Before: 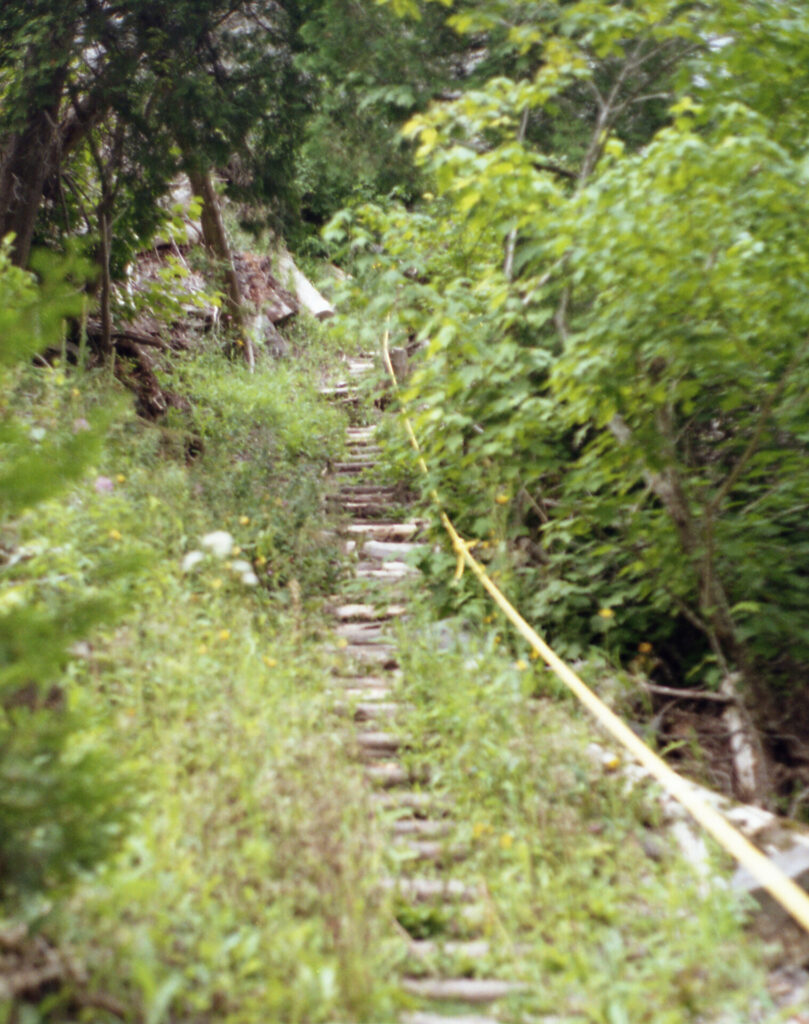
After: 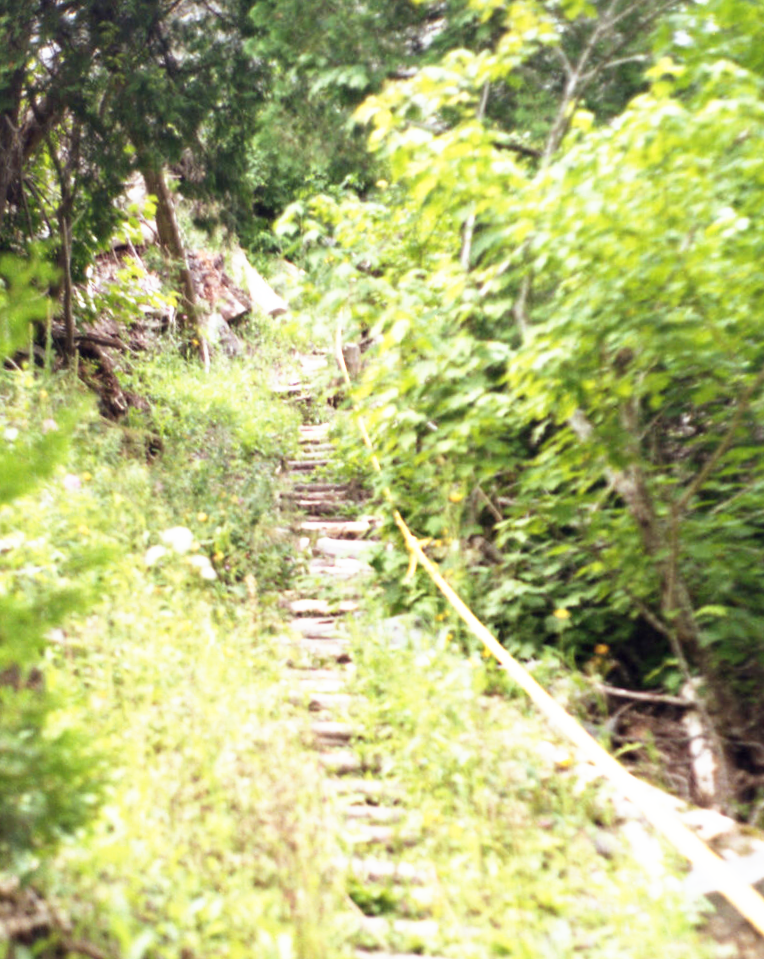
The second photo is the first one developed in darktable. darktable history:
rotate and perspective: rotation 0.062°, lens shift (vertical) 0.115, lens shift (horizontal) -0.133, crop left 0.047, crop right 0.94, crop top 0.061, crop bottom 0.94
base curve: curves: ch0 [(0, 0) (0.495, 0.917) (1, 1)], preserve colors none
